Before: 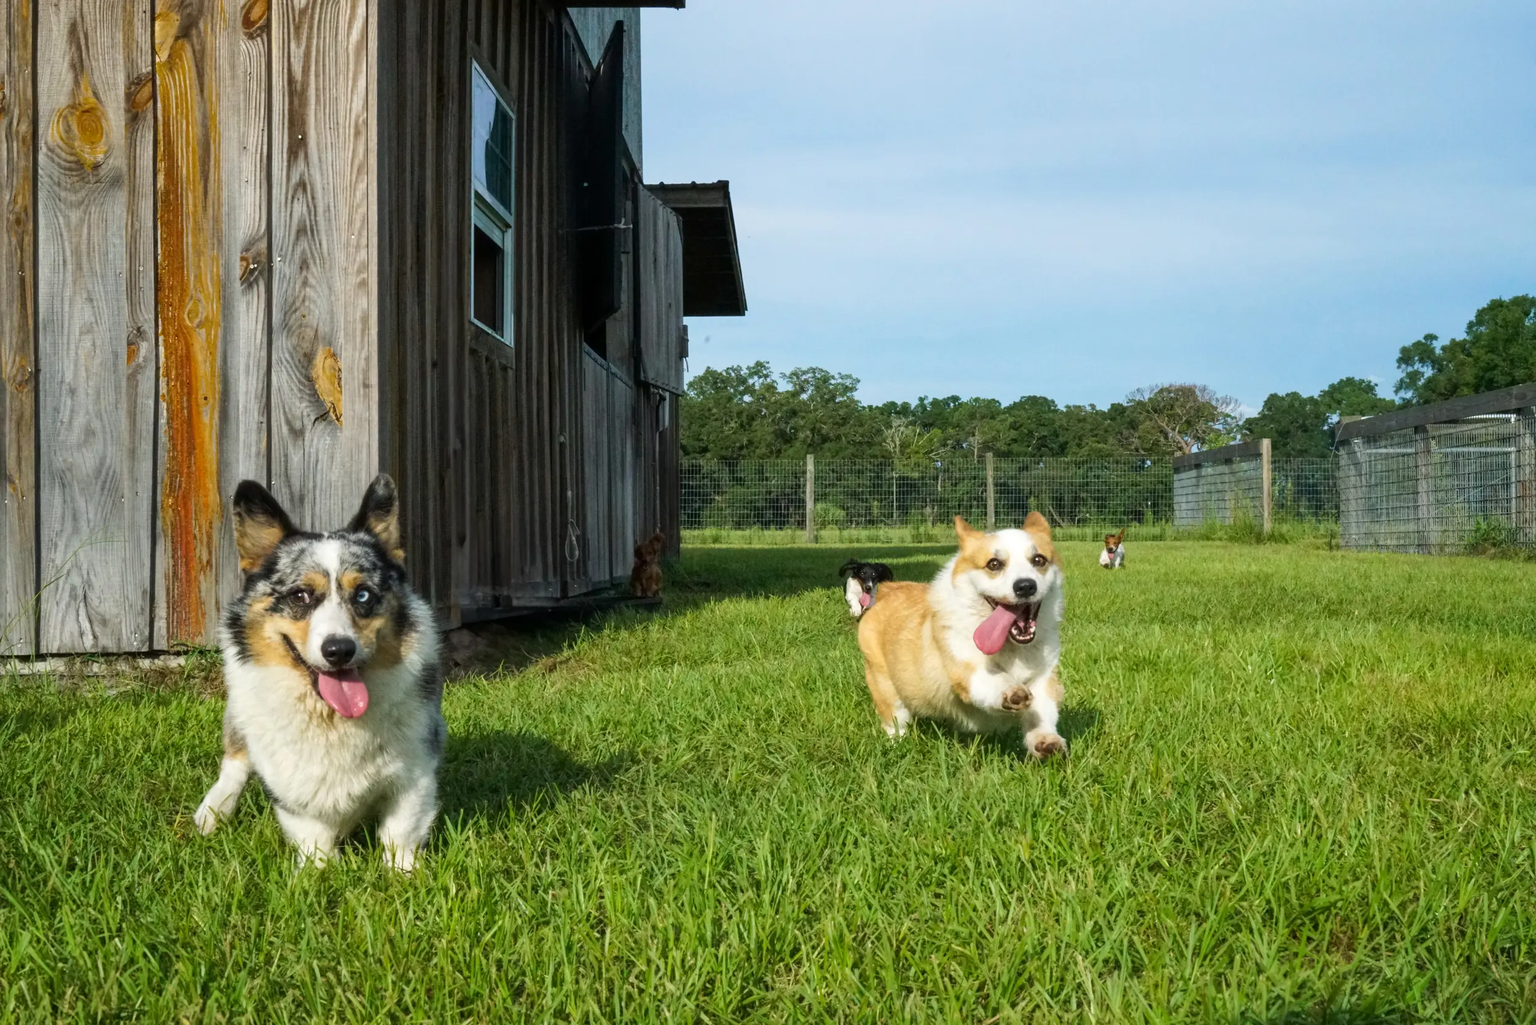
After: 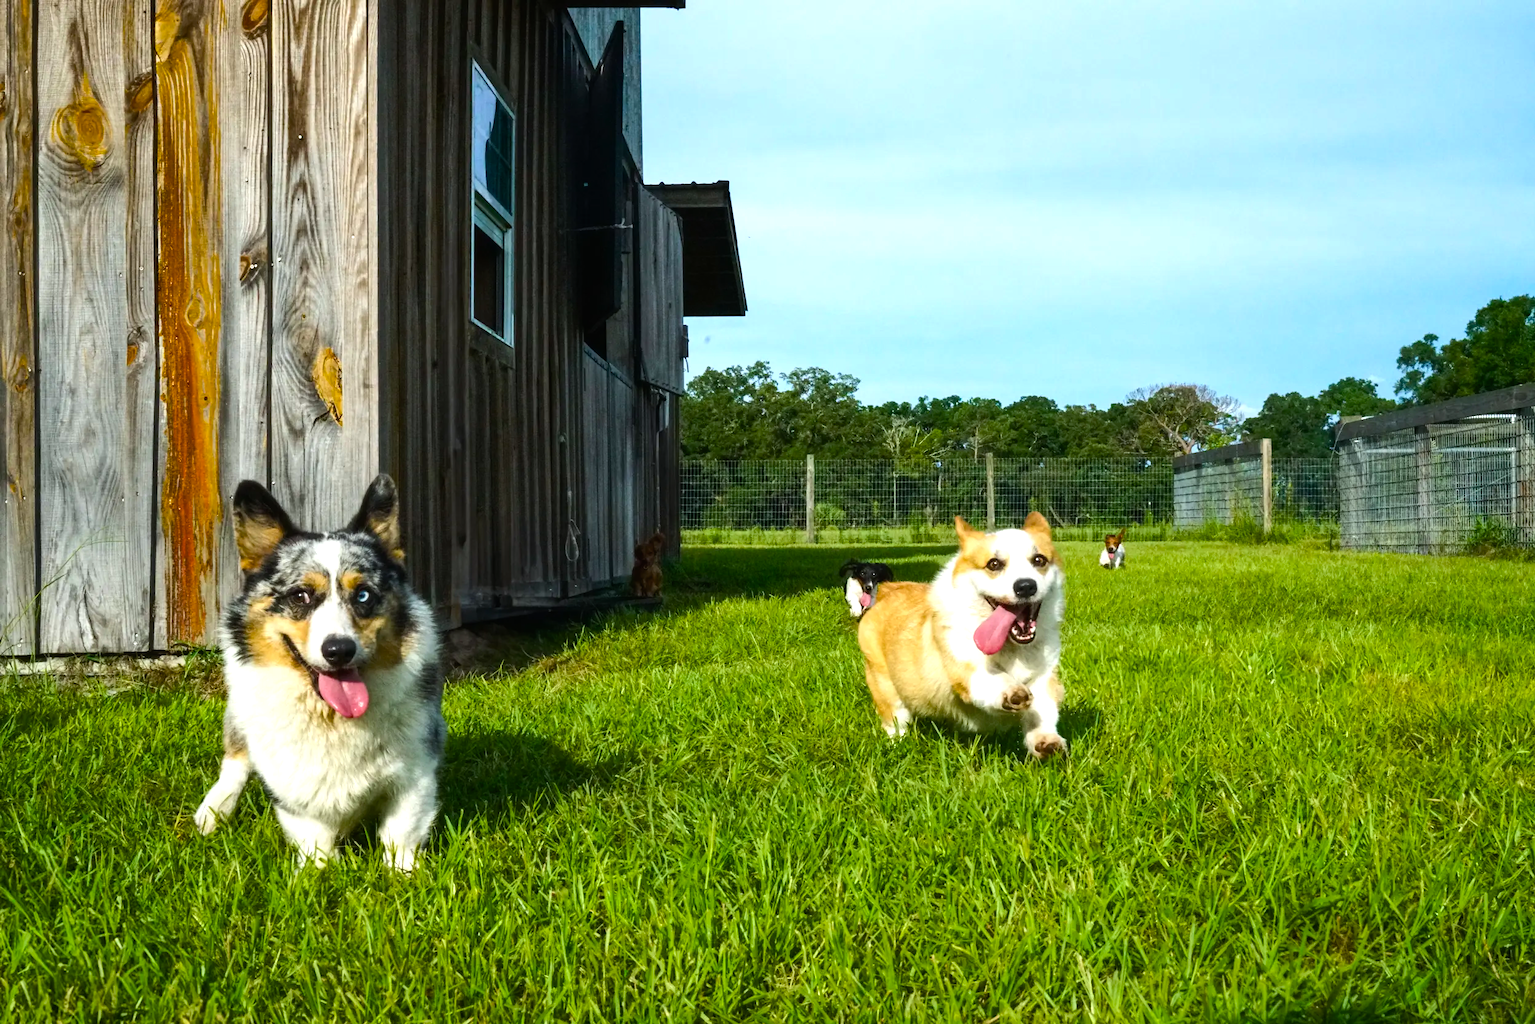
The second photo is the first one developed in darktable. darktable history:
contrast brightness saturation: contrast -0.02, brightness -0.01, saturation 0.03
color balance rgb: linear chroma grading › shadows 16%, perceptual saturation grading › global saturation 8%, perceptual saturation grading › shadows 4%, perceptual brilliance grading › global brilliance 2%, perceptual brilliance grading › highlights 8%, perceptual brilliance grading › shadows -4%, global vibrance 16%, saturation formula JzAzBz (2021)
tone equalizer: -8 EV -0.417 EV, -7 EV -0.389 EV, -6 EV -0.333 EV, -5 EV -0.222 EV, -3 EV 0.222 EV, -2 EV 0.333 EV, -1 EV 0.389 EV, +0 EV 0.417 EV, edges refinement/feathering 500, mask exposure compensation -1.57 EV, preserve details no
white balance: red 0.986, blue 1.01
